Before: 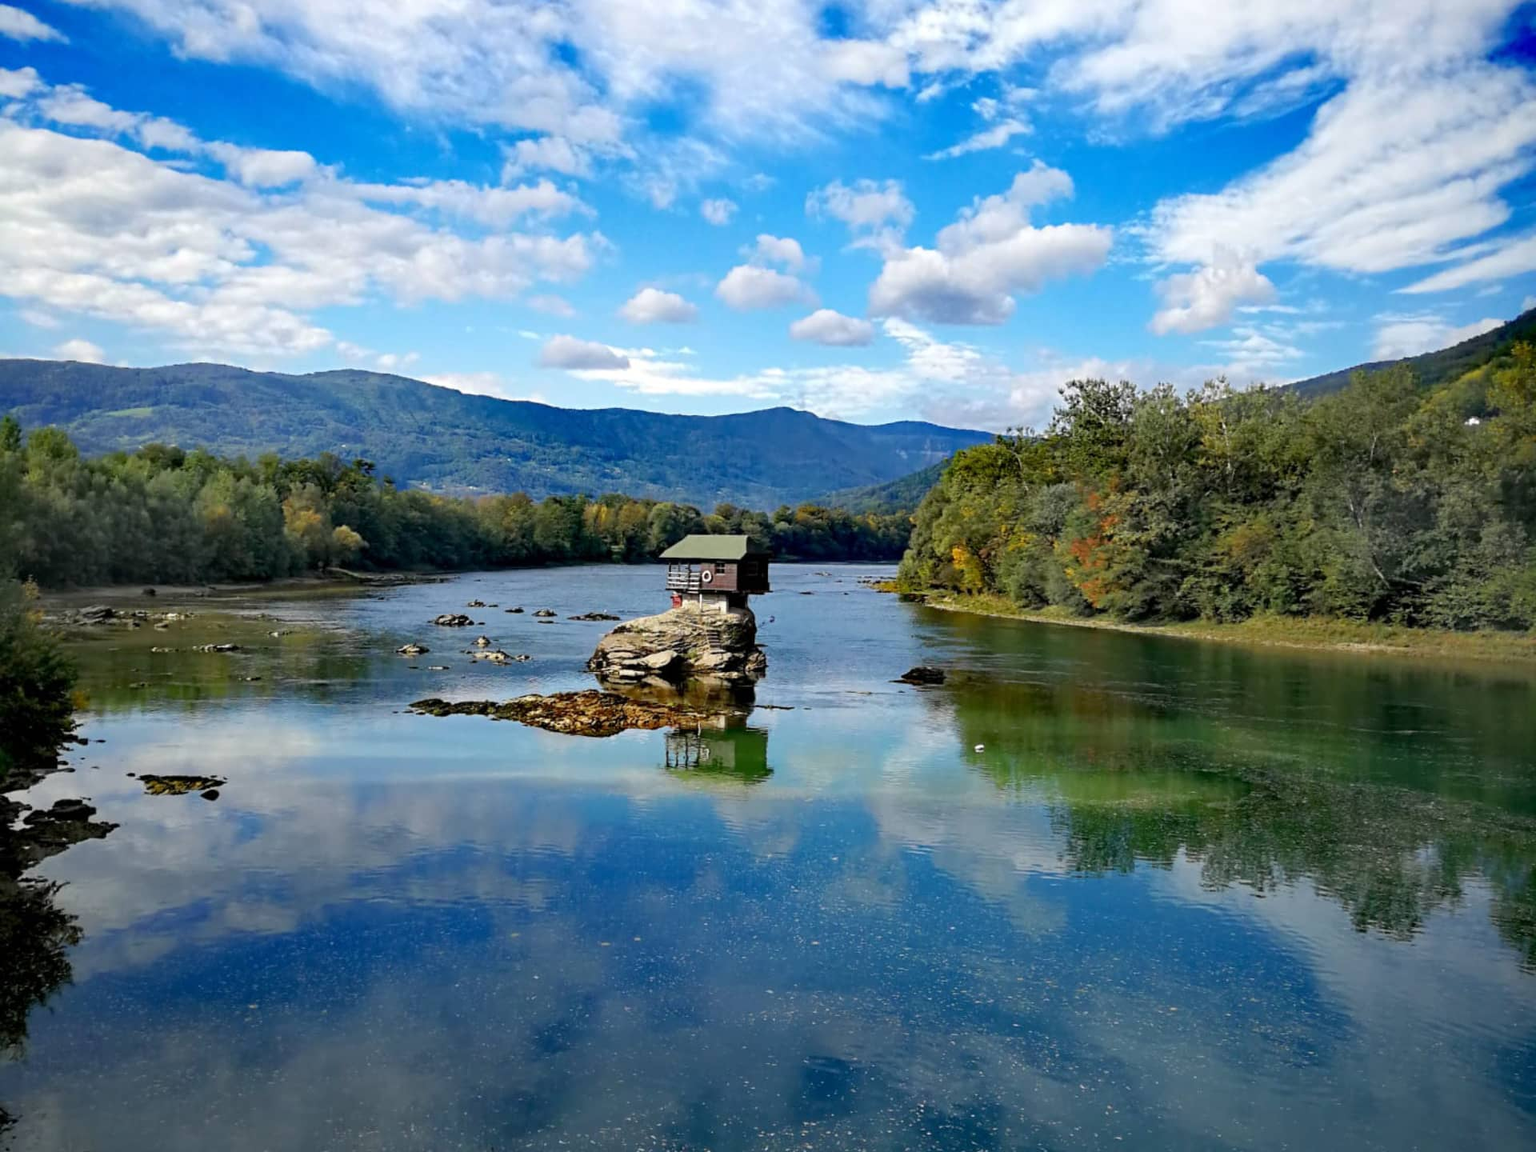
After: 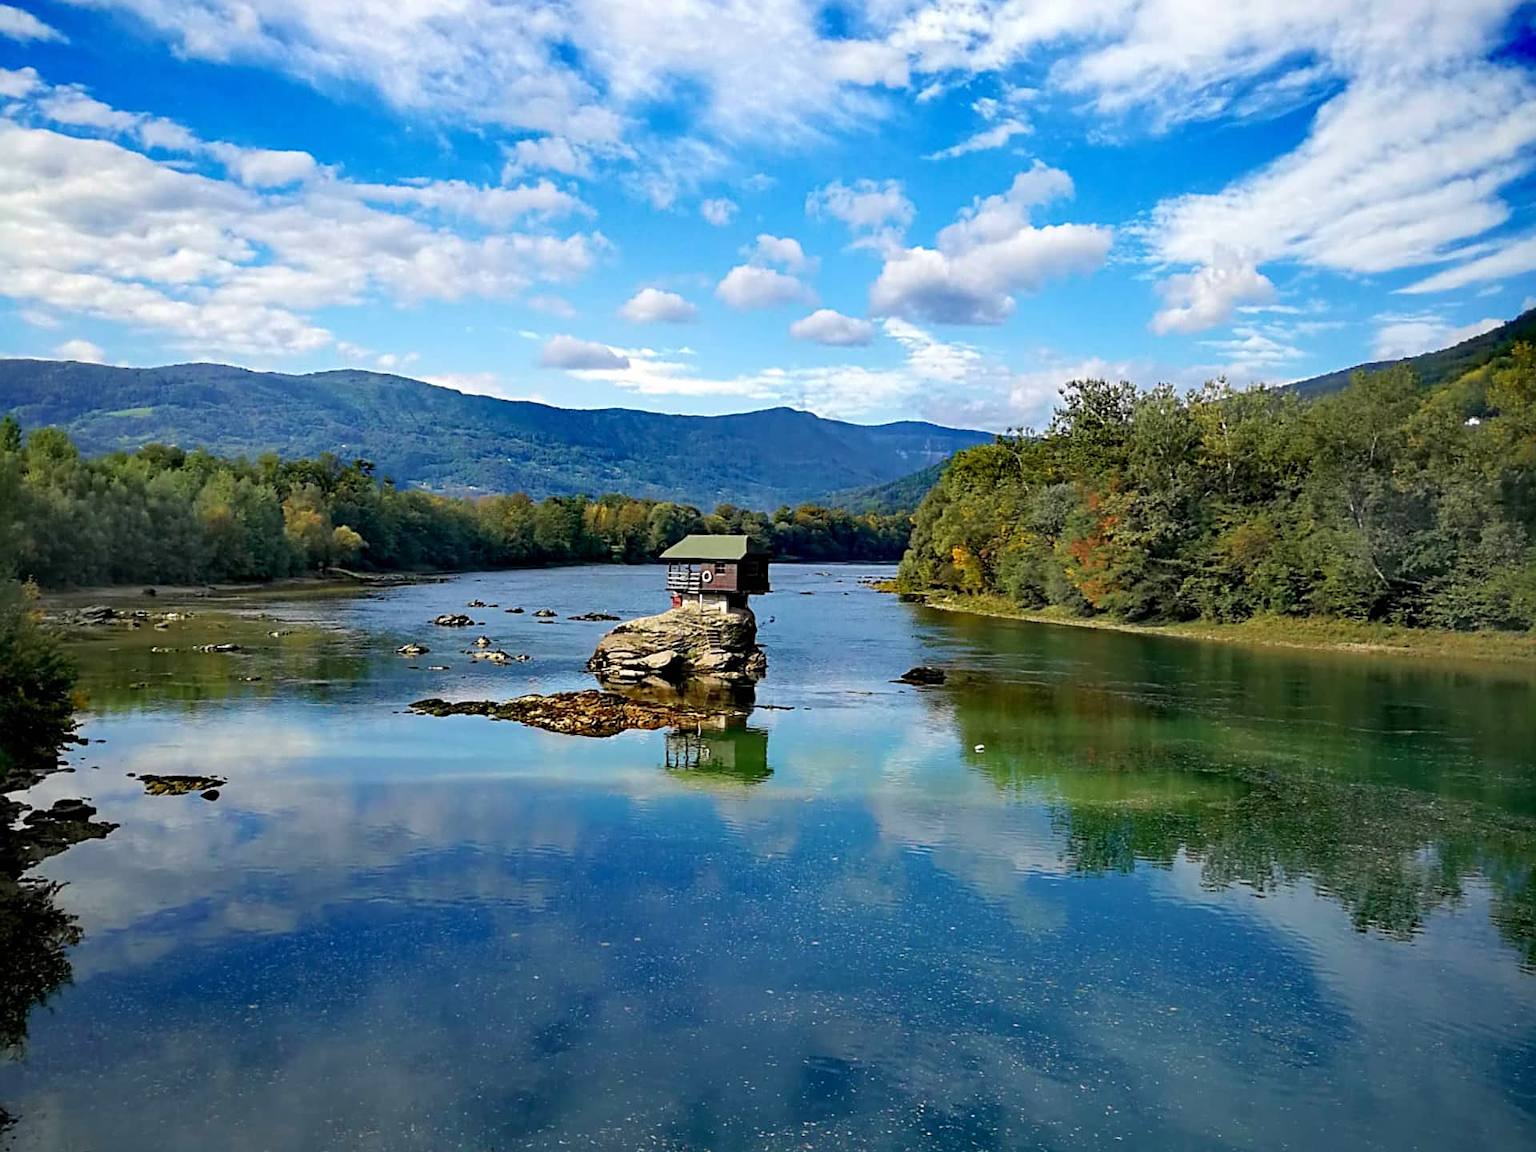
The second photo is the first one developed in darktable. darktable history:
velvia: strength 27%
sharpen: on, module defaults
tone equalizer: on, module defaults
